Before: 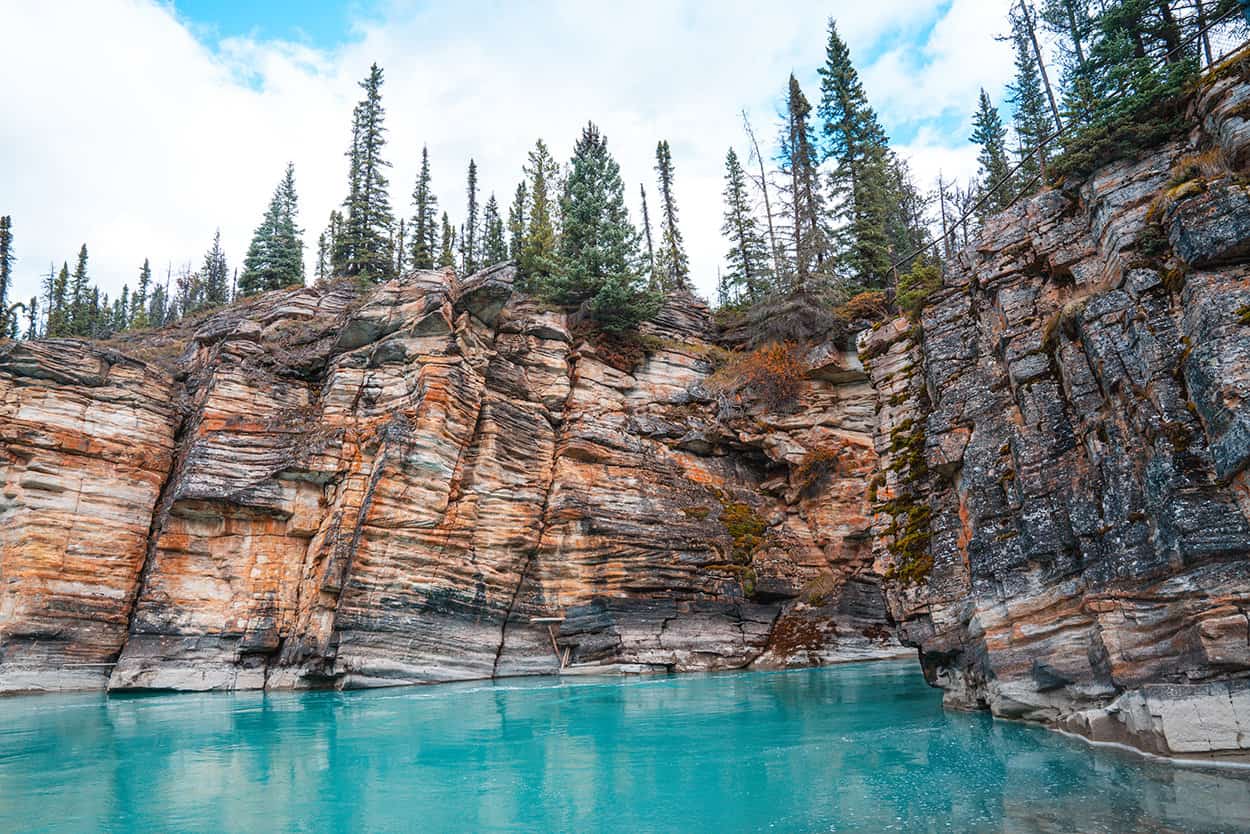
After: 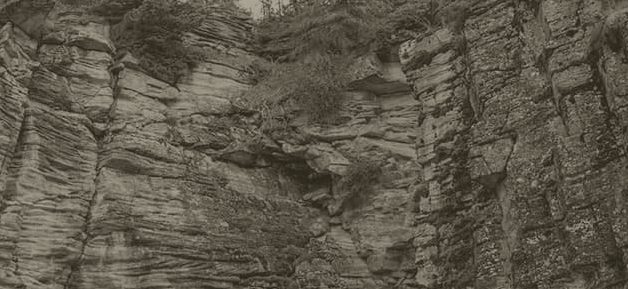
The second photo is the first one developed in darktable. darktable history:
colorize: hue 41.44°, saturation 22%, source mix 60%, lightness 10.61%
contrast brightness saturation: contrast -0.1, brightness 0.05, saturation 0.08
crop: left 36.607%, top 34.735%, right 13.146%, bottom 30.611%
